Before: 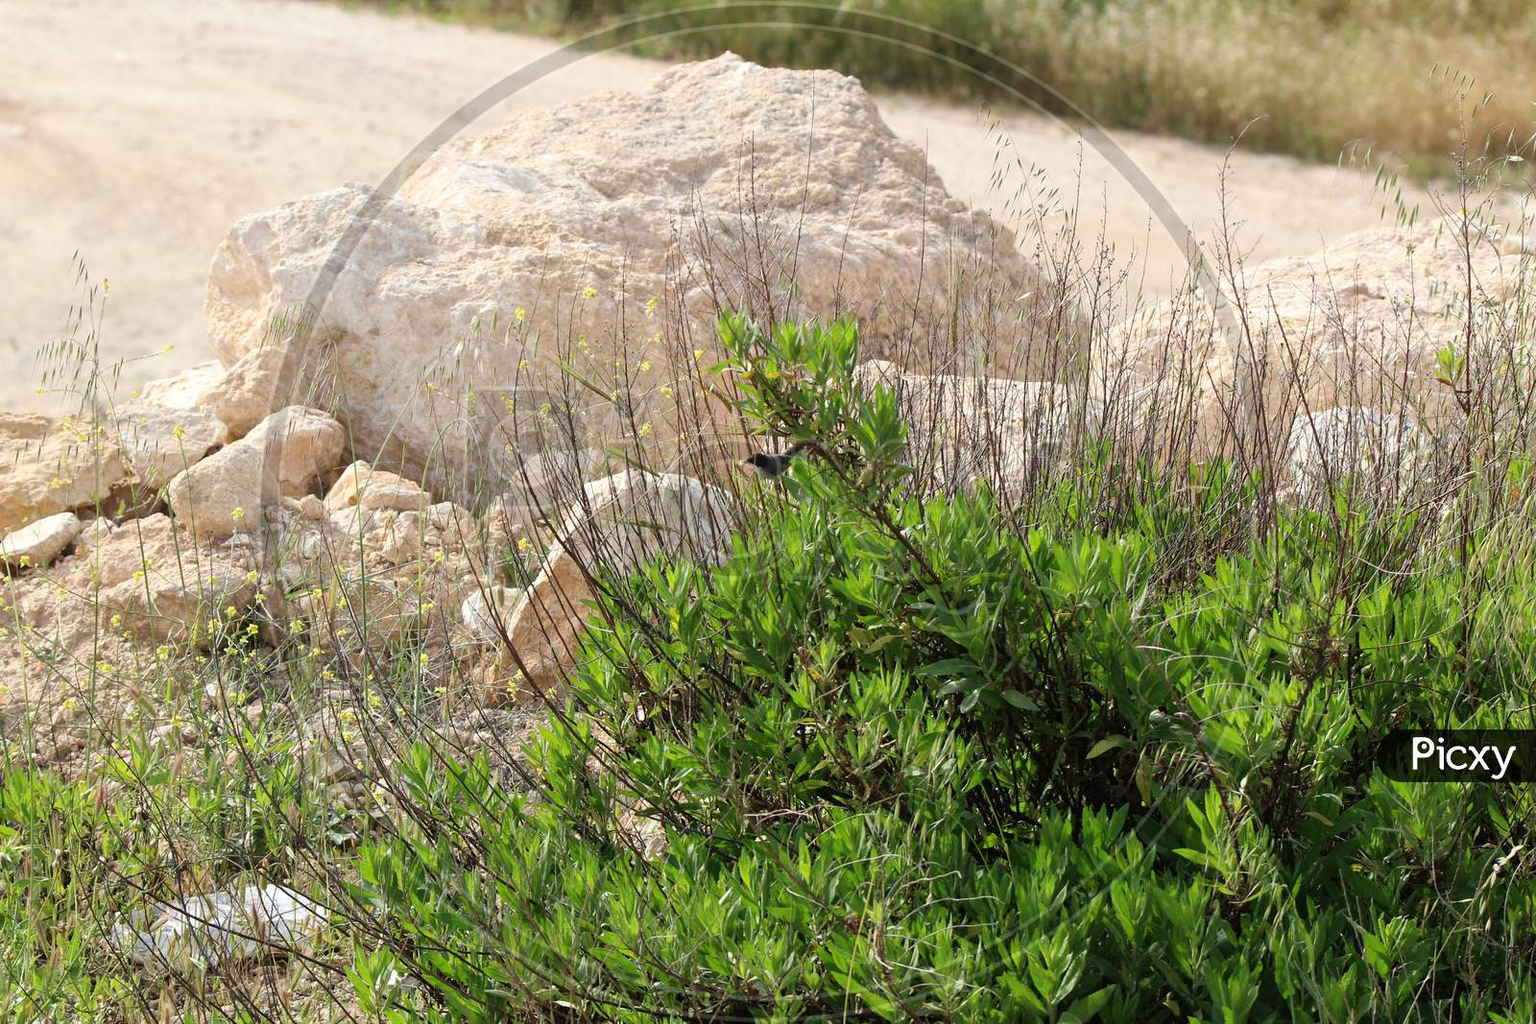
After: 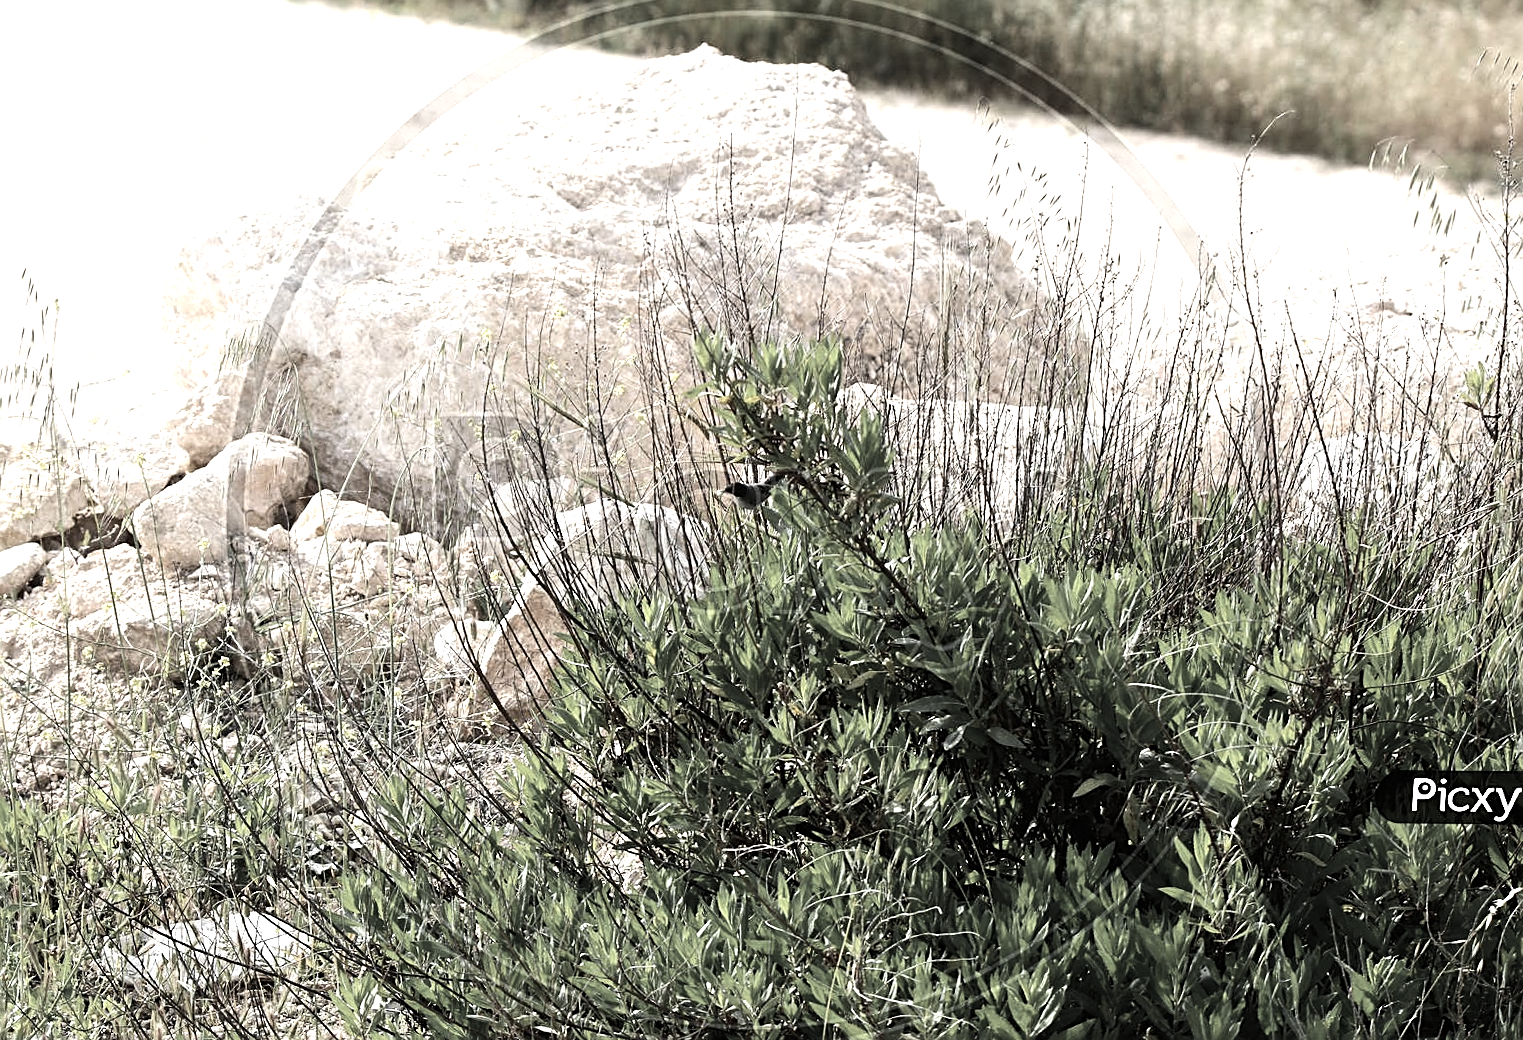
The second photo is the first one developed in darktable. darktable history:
tone equalizer: -8 EV -1.08 EV, -7 EV -1.01 EV, -6 EV -0.867 EV, -5 EV -0.578 EV, -3 EV 0.578 EV, -2 EV 0.867 EV, -1 EV 1.01 EV, +0 EV 1.08 EV, edges refinement/feathering 500, mask exposure compensation -1.57 EV, preserve details no
rotate and perspective: rotation 0.074°, lens shift (vertical) 0.096, lens shift (horizontal) -0.041, crop left 0.043, crop right 0.952, crop top 0.024, crop bottom 0.979
sharpen: on, module defaults
color zones: curves: ch0 [(0, 0.613) (0.01, 0.613) (0.245, 0.448) (0.498, 0.529) (0.642, 0.665) (0.879, 0.777) (0.99, 0.613)]; ch1 [(0, 0.035) (0.121, 0.189) (0.259, 0.197) (0.415, 0.061) (0.589, 0.022) (0.732, 0.022) (0.857, 0.026) (0.991, 0.053)]
